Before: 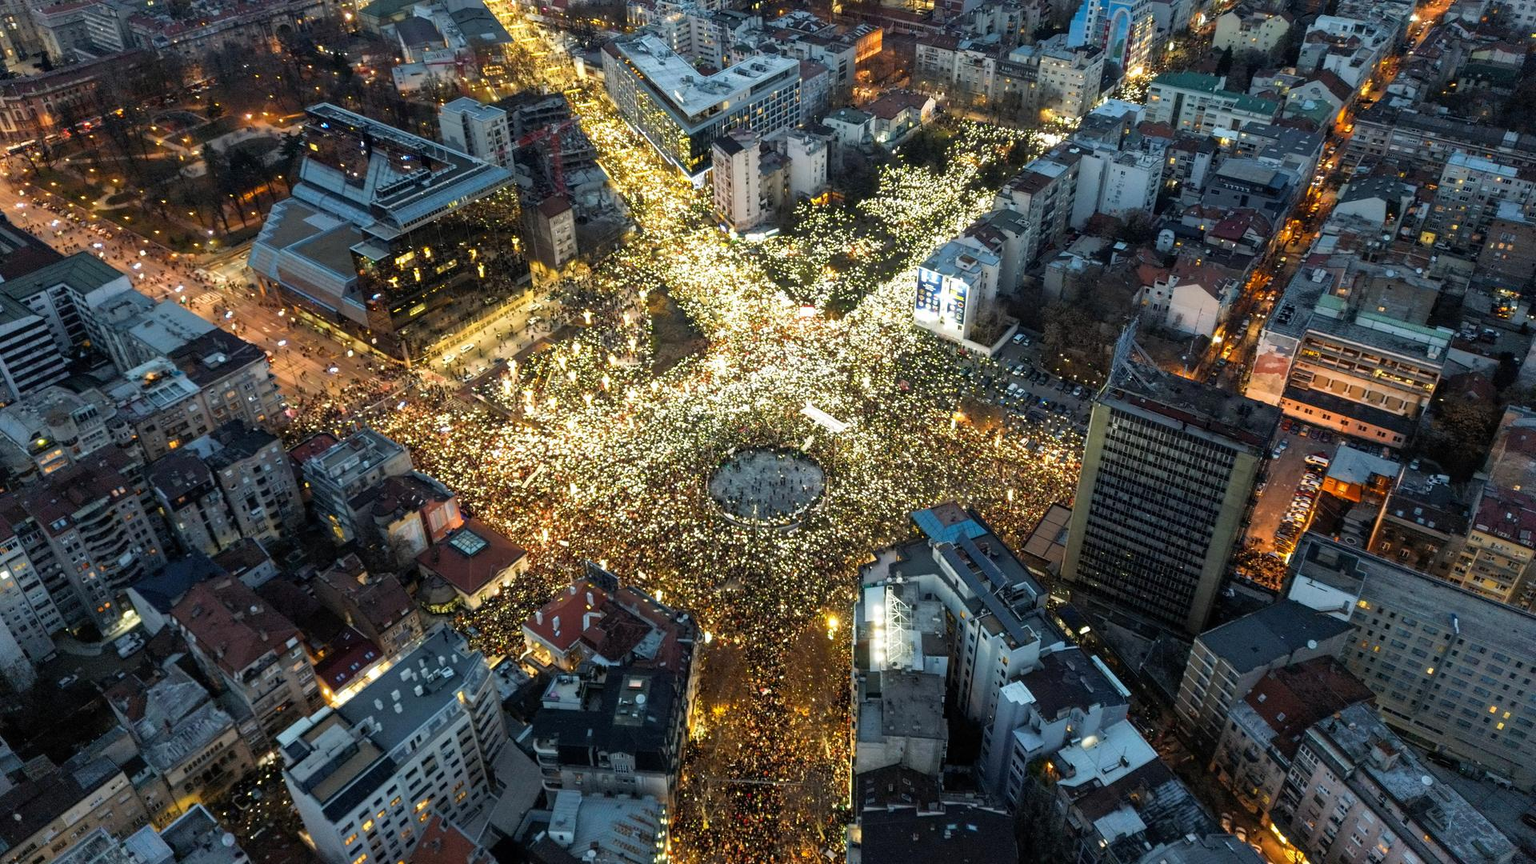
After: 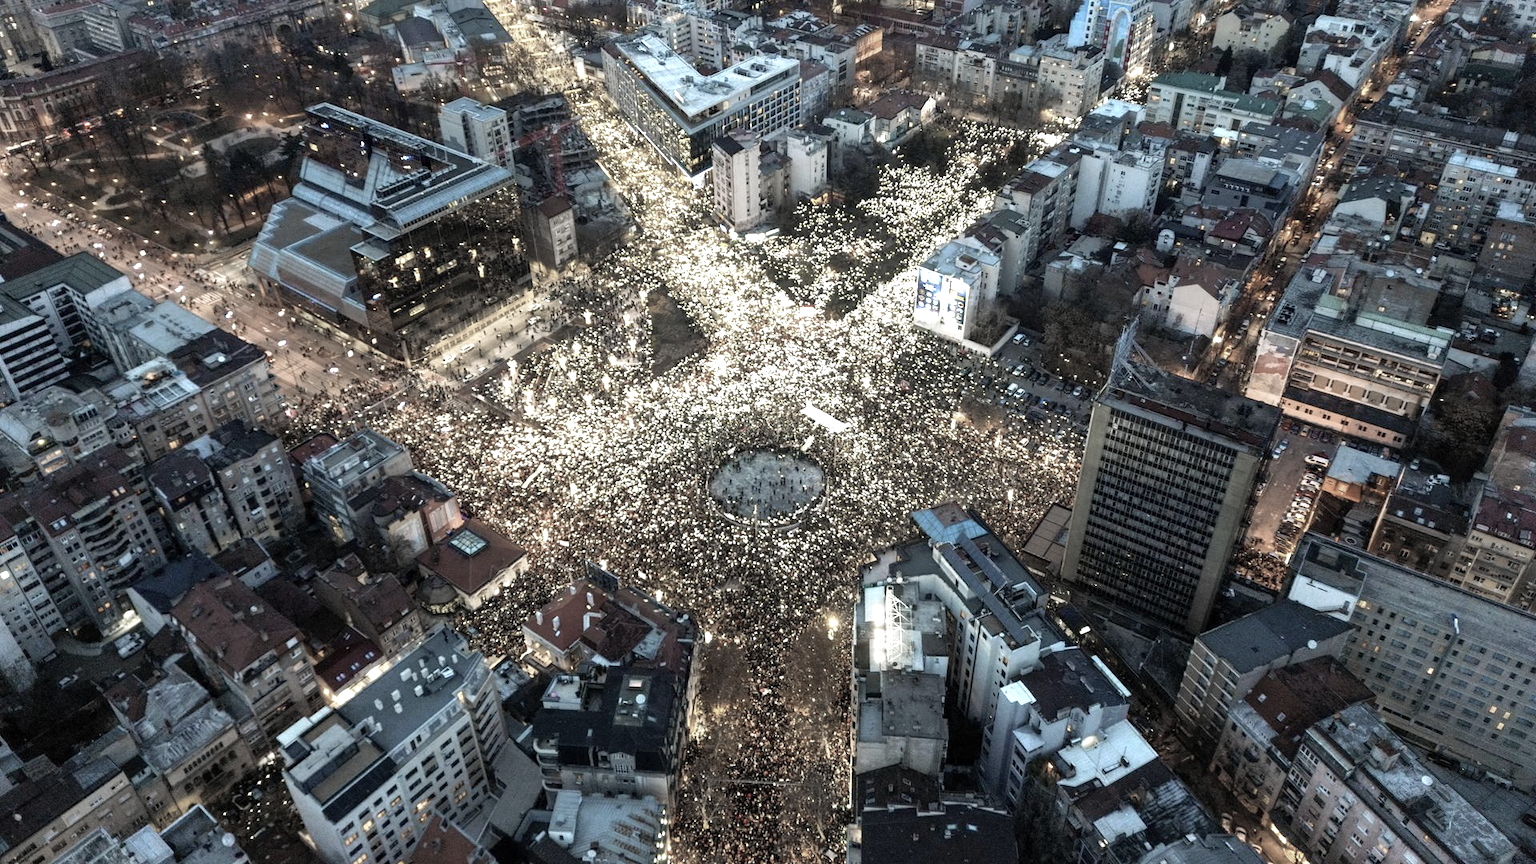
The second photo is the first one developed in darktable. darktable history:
exposure: exposure 0.485 EV, compensate highlight preservation false
color zones: curves: ch0 [(0, 0.613) (0.01, 0.613) (0.245, 0.448) (0.498, 0.529) (0.642, 0.665) (0.879, 0.777) (0.99, 0.613)]; ch1 [(0, 0.272) (0.219, 0.127) (0.724, 0.346)]
